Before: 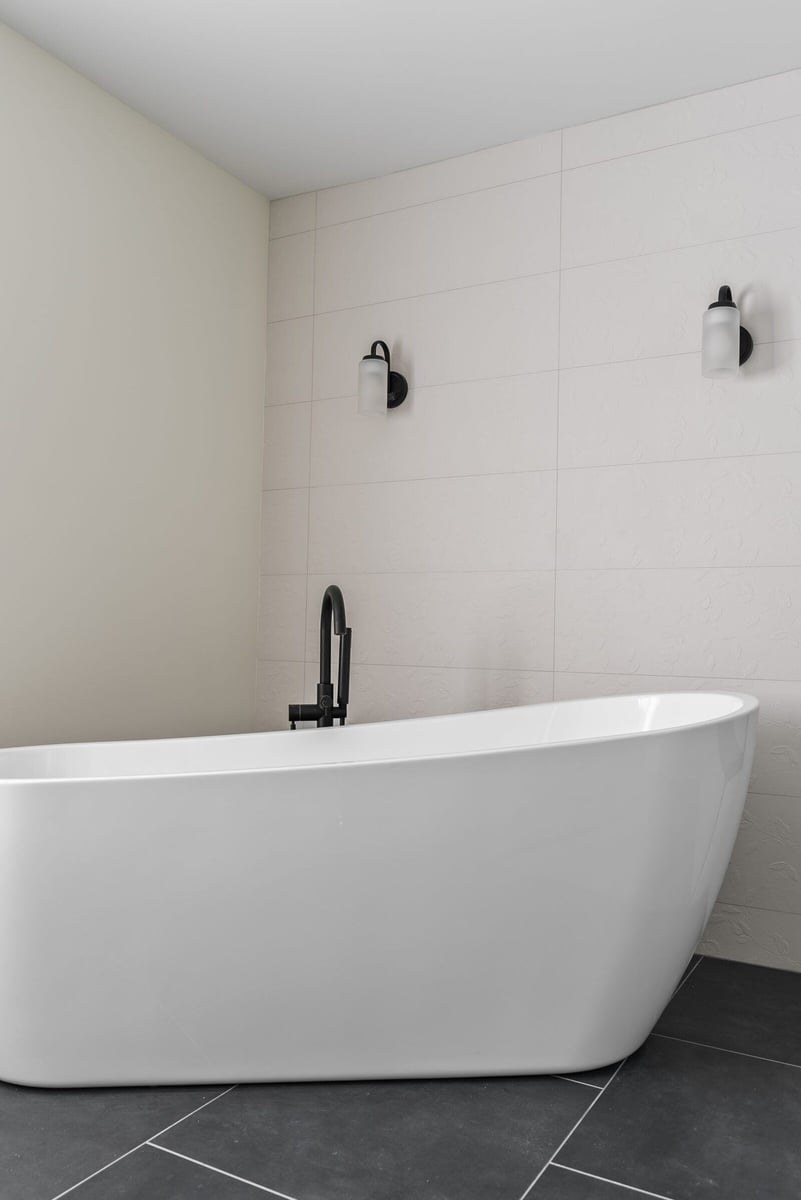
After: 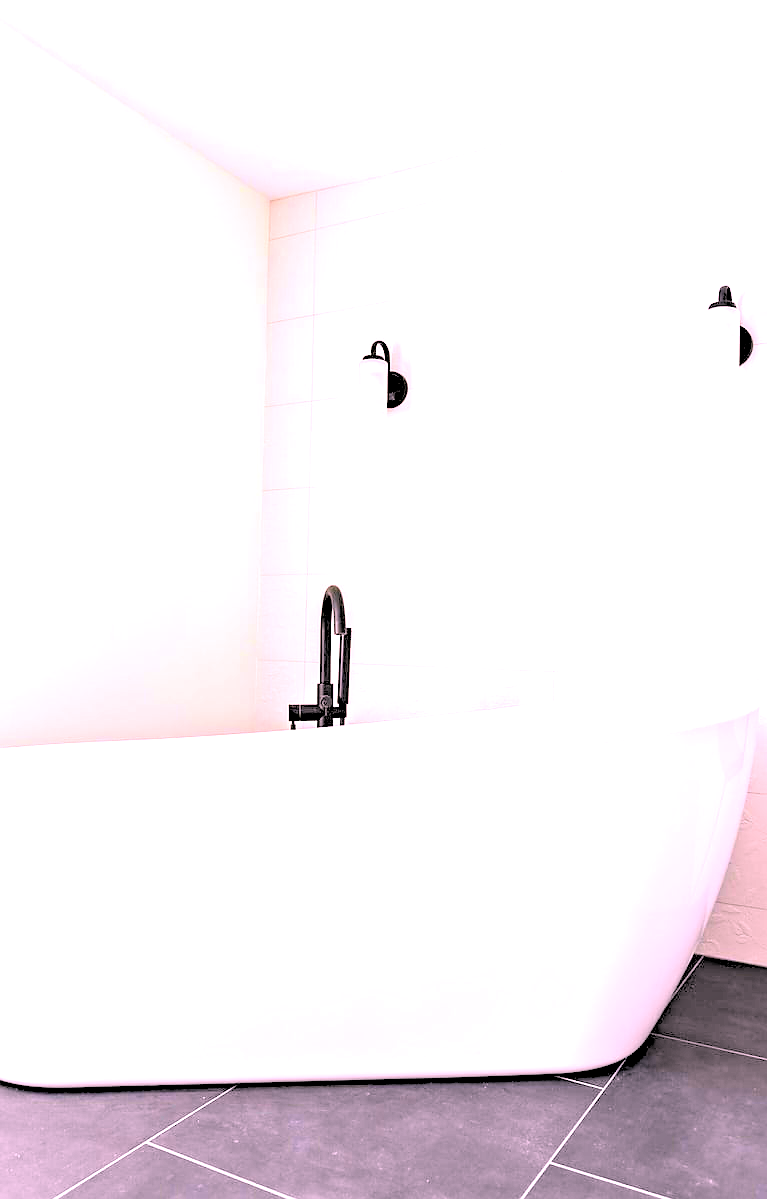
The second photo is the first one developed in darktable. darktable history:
sharpen: radius 1, threshold 1
white balance: red 1.188, blue 1.11
exposure: black level correction 0, exposure 1.741 EV, compensate exposure bias true, compensate highlight preservation false
crop: right 4.126%, bottom 0.031%
haze removal: compatibility mode true, adaptive false
contrast brightness saturation: contrast 0.07, brightness 0.18, saturation 0.4
rgb levels: levels [[0.029, 0.461, 0.922], [0, 0.5, 1], [0, 0.5, 1]]
